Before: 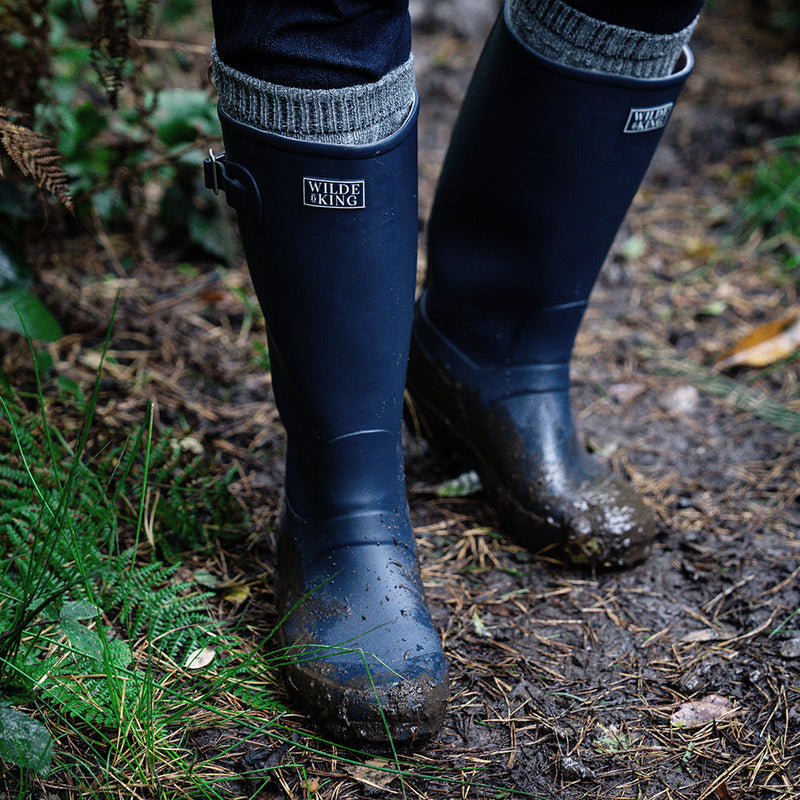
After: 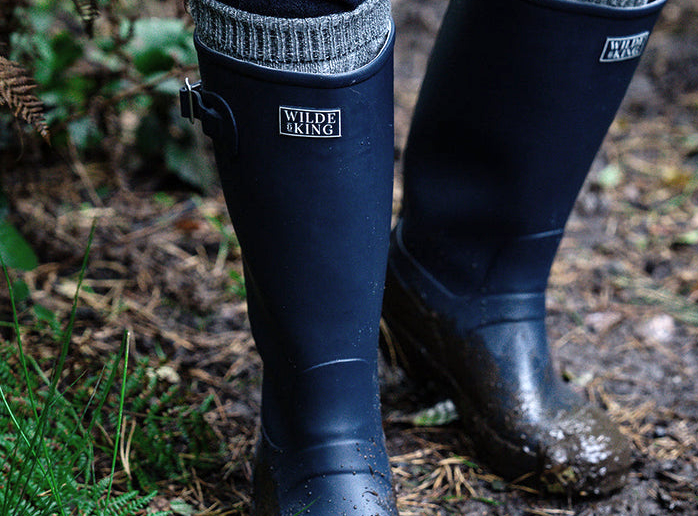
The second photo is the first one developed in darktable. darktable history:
levels: levels [0, 0.51, 1]
crop: left 3.015%, top 8.969%, right 9.647%, bottom 26.457%
exposure: exposure 0.375 EV, compensate highlight preservation false
